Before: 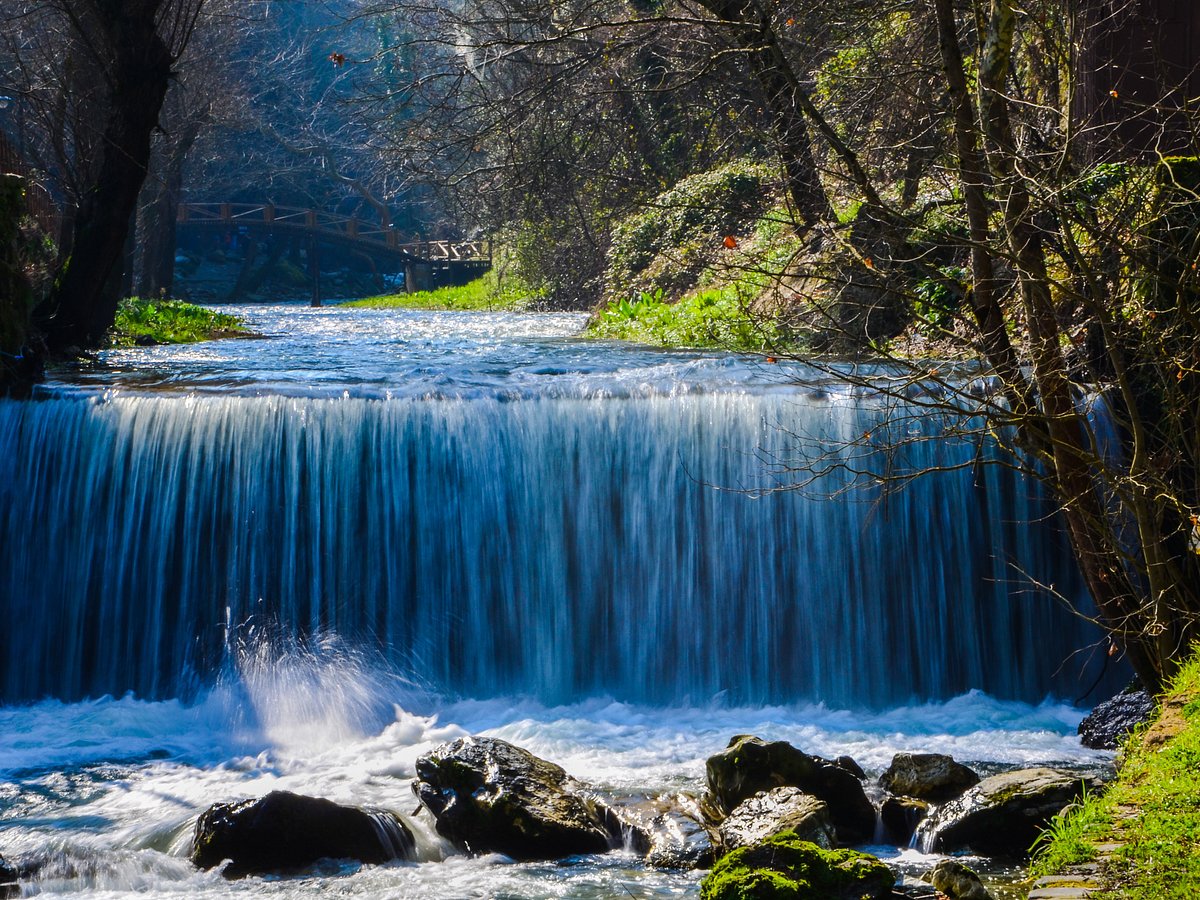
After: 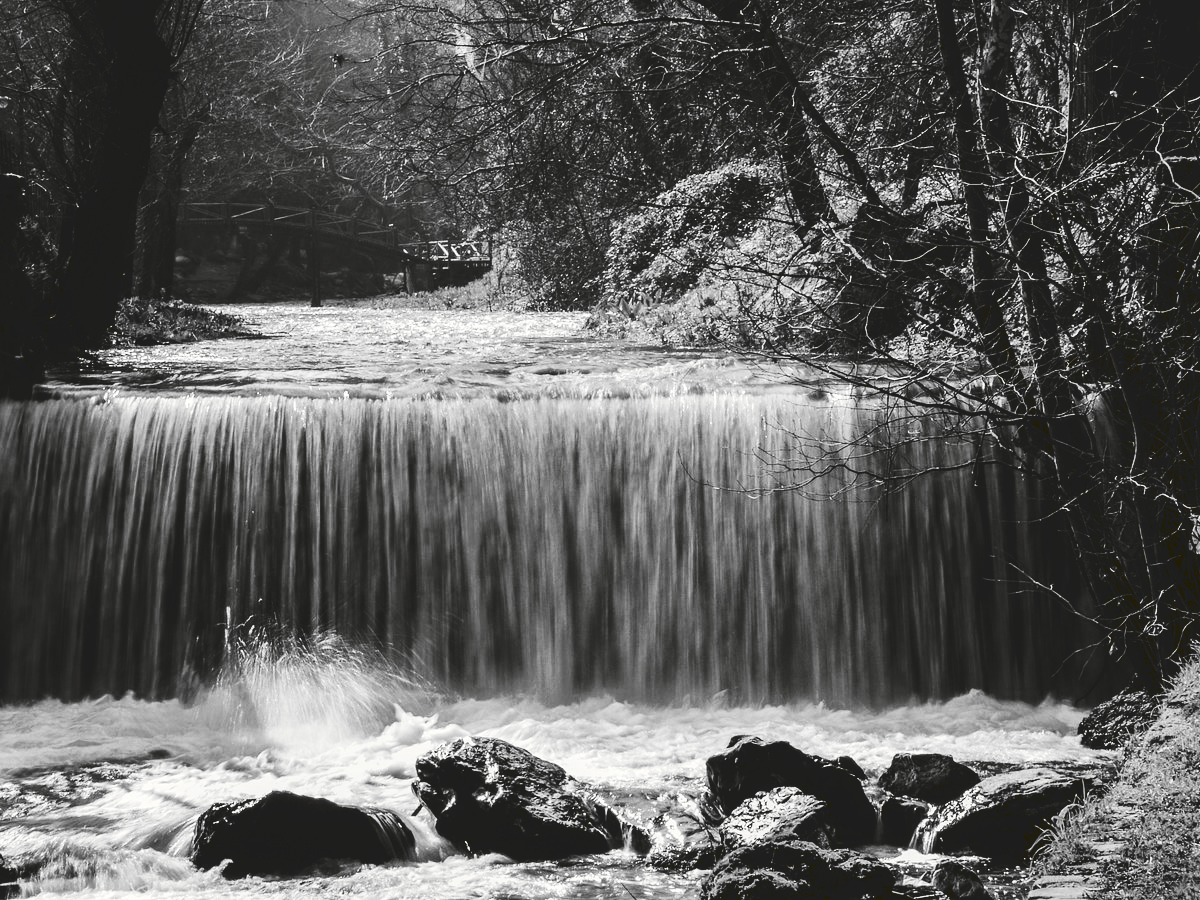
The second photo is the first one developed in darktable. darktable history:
tone curve: curves: ch0 [(0, 0) (0.003, 0.108) (0.011, 0.108) (0.025, 0.108) (0.044, 0.113) (0.069, 0.113) (0.1, 0.121) (0.136, 0.136) (0.177, 0.16) (0.224, 0.192) (0.277, 0.246) (0.335, 0.324) (0.399, 0.419) (0.468, 0.518) (0.543, 0.622) (0.623, 0.721) (0.709, 0.815) (0.801, 0.893) (0.898, 0.949) (1, 1)], preserve colors none
color look up table: target L [84.2, 87.41, 80.24, 80.97, 75.88, 49.64, 63.22, 64.23, 69.61, 40.18, 53.98, 48.04, 45.36, 30.01, 20.79, 2.742, 200.91, 88.12, 84.2, 67, 65.49, 64.74, 63.98, 56.58, 67, 53.5, 30.59, 22.16, 87.05, 84.2, 68.99, 63.98, 78.43, 72.58, 78.8, 58.12, 43.73, 31.74, 31.46, 27.53, 31.46, 100, 88.12, 89.53, 78.43, 84.56, 58.12, 46.7, 52.41], target a [0, -0.001, -0.001, -0.002, -0.001, 0.001, 0, 0.001, 0, 0.001 ×5, 0, -0.307, 0, -0.003, 0 ×5, 0.001, 0, 0.001, 0.001, 0, 0, 0, 0.001, 0, 0, 0, -0.001, 0.001 ×4, 0, 0.001, -0.286, -0.003, -0.002, 0, -0.001, 0.001, 0.001, 0], target b [0.002, 0.002, 0.003, 0.025, 0.003, -0.004, 0.002, -0.004, 0.003, -0.004, -0.005, -0.004, -0.004, -0.004, 0.006, 3.782, -0.001, 0.025, 0.002, 0.002, 0.002, -0.004, 0.002, -0.004, 0.002, -0.005, -0.004, -0.001, 0.001, 0.002, -0.004, 0.002, 0.002, 0.002, 0.003, -0.004 ×4, -0.001, -0.004, 3.598, 0.025, 0.025, 0.002, 0.002, -0.004, -0.004, 0.002], num patches 49
